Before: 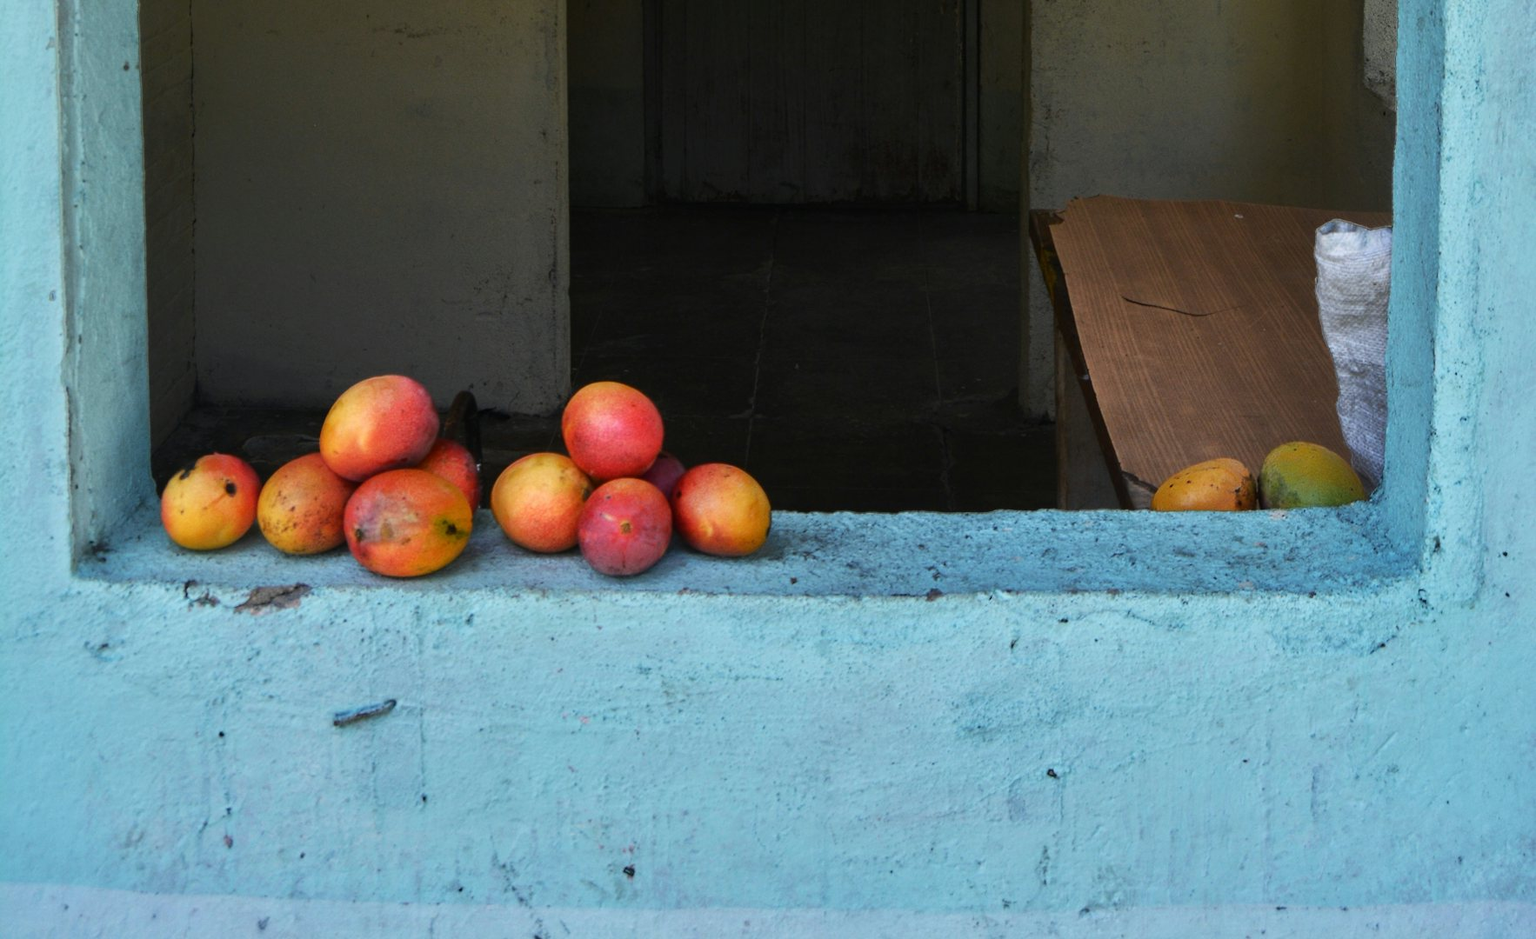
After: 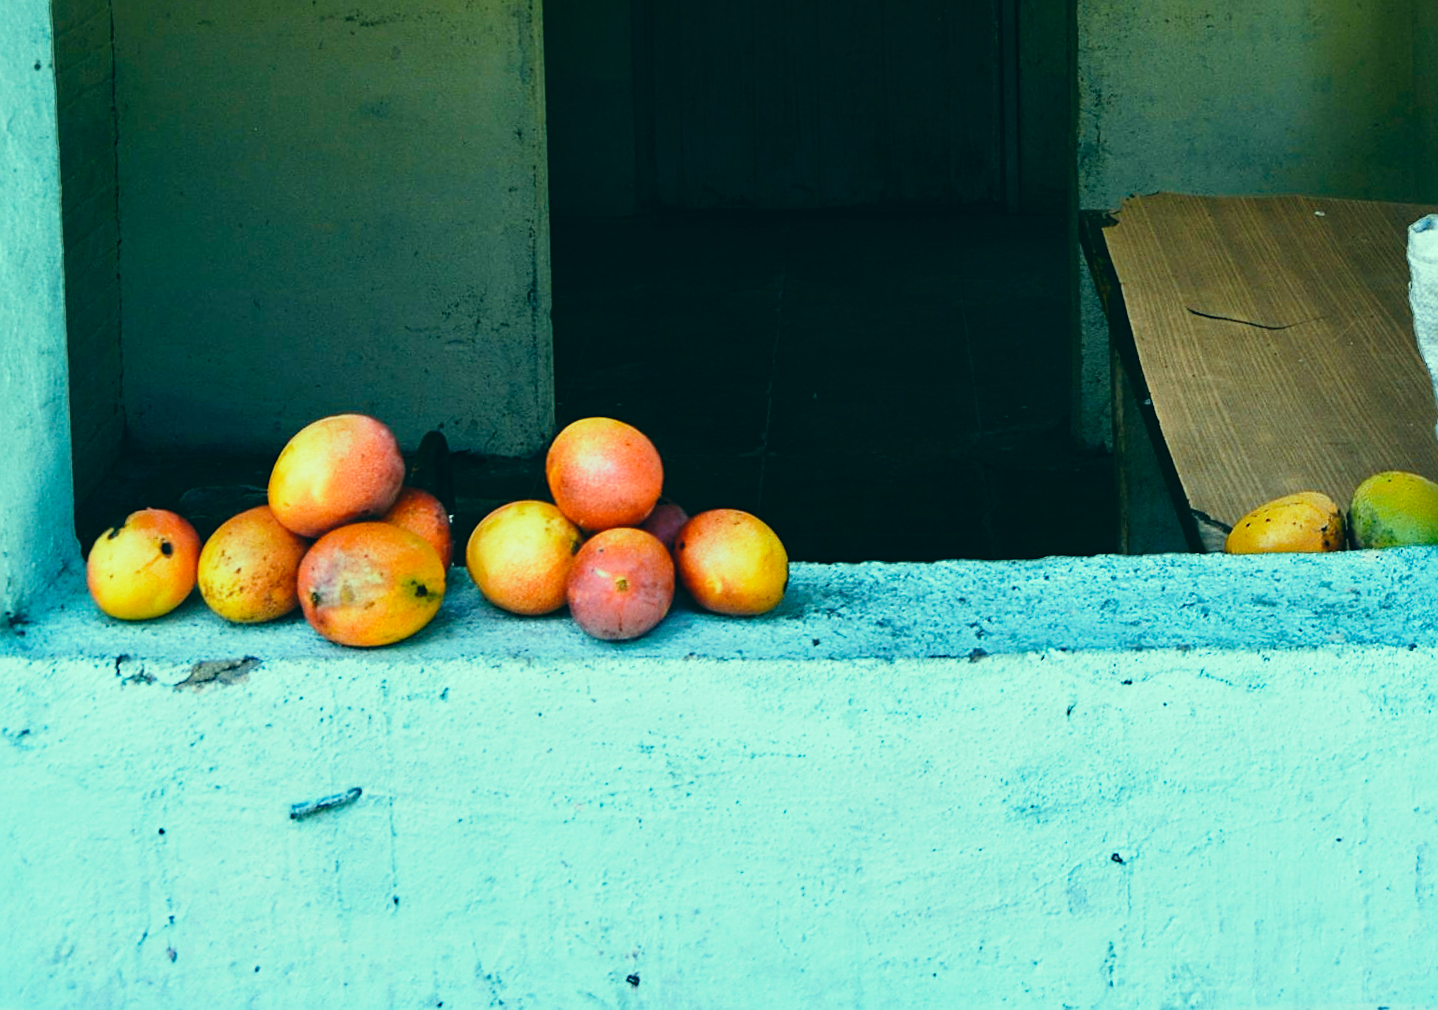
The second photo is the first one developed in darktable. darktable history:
crop and rotate: angle 1.08°, left 4.279%, top 0.935%, right 11.752%, bottom 2.591%
tone curve: curves: ch0 [(0, 0) (0.003, 0.002) (0.011, 0.008) (0.025, 0.019) (0.044, 0.034) (0.069, 0.053) (0.1, 0.079) (0.136, 0.127) (0.177, 0.191) (0.224, 0.274) (0.277, 0.367) (0.335, 0.465) (0.399, 0.552) (0.468, 0.643) (0.543, 0.737) (0.623, 0.82) (0.709, 0.891) (0.801, 0.928) (0.898, 0.963) (1, 1)], preserve colors none
color correction: highlights a* -19.4, highlights b* 9.8, shadows a* -19.7, shadows b* -10.01
sharpen: on, module defaults
